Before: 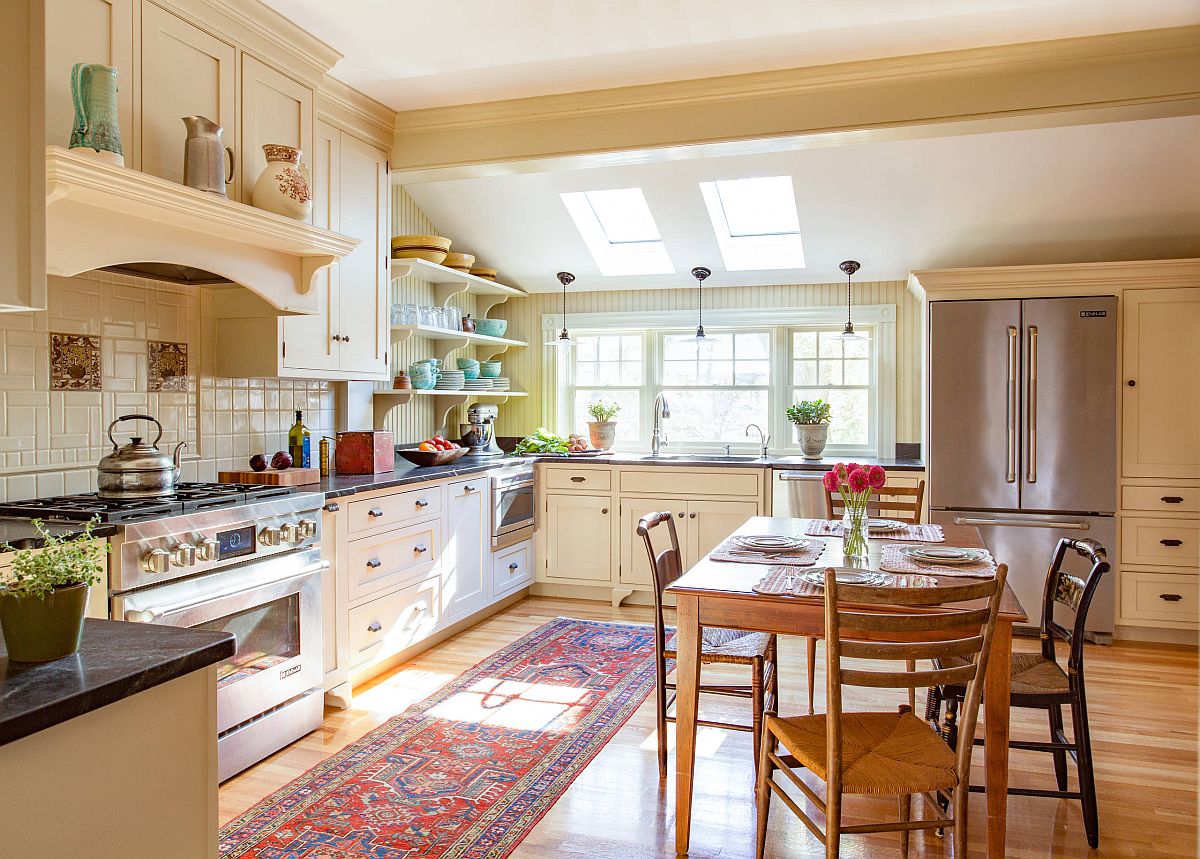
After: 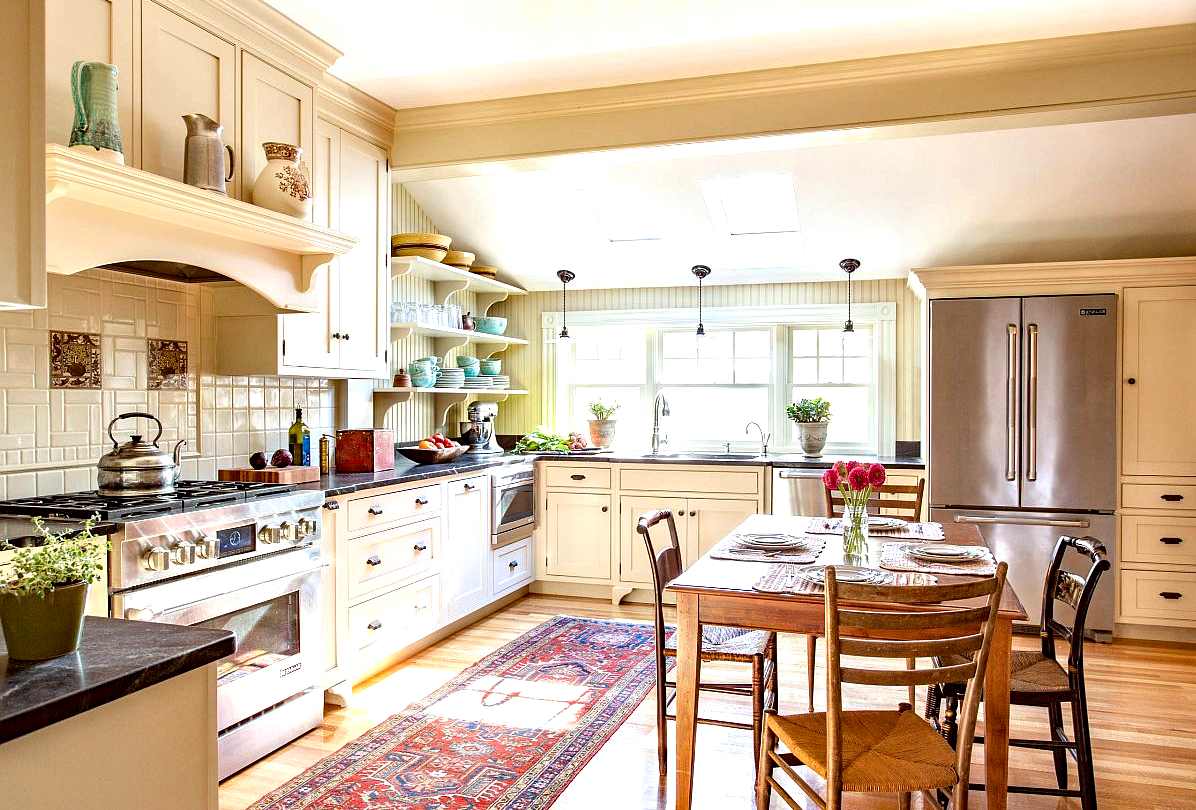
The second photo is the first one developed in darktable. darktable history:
contrast equalizer: octaves 7, y [[0.545, 0.572, 0.59, 0.59, 0.571, 0.545], [0.5 ×6], [0.5 ×6], [0 ×6], [0 ×6]], mix 0.807
exposure: black level correction 0.001, exposure 0.498 EV, compensate highlight preservation false
crop: top 0.338%, right 0.259%, bottom 5.005%
